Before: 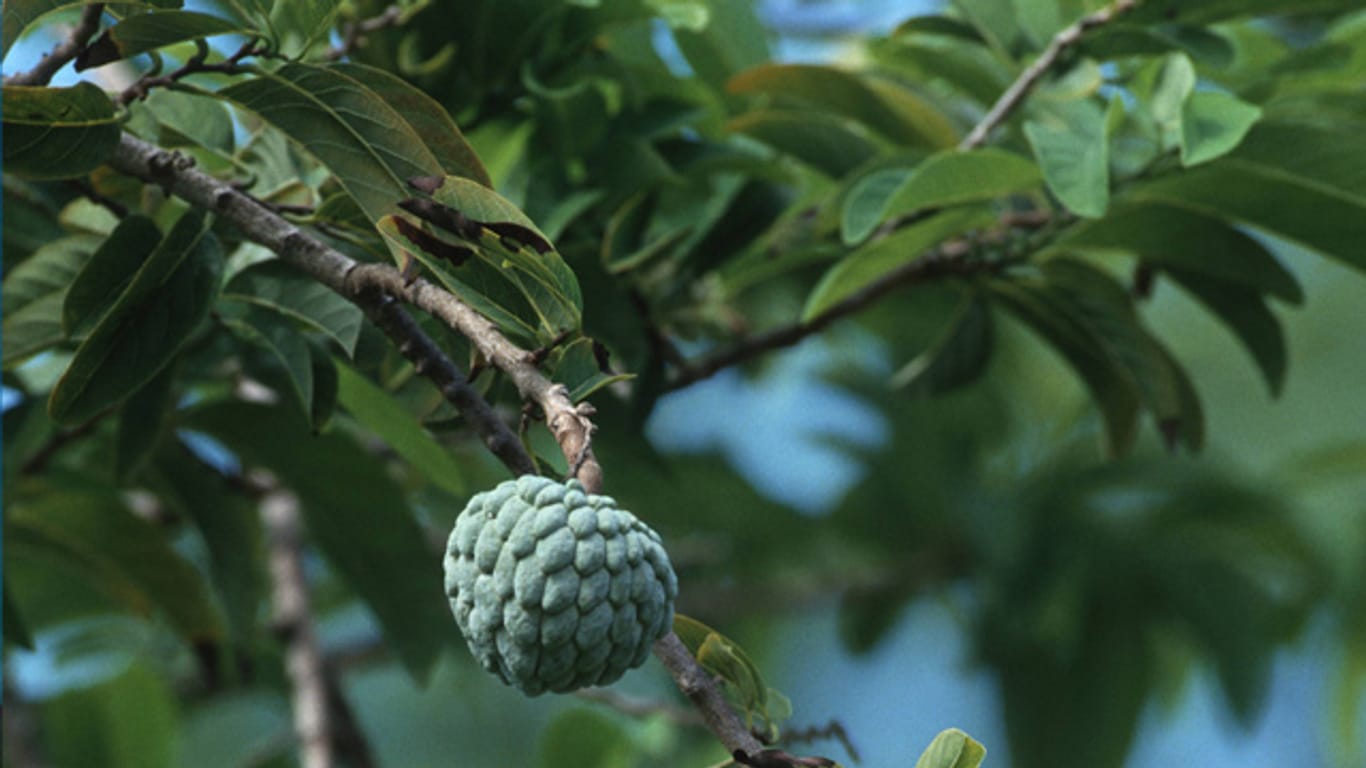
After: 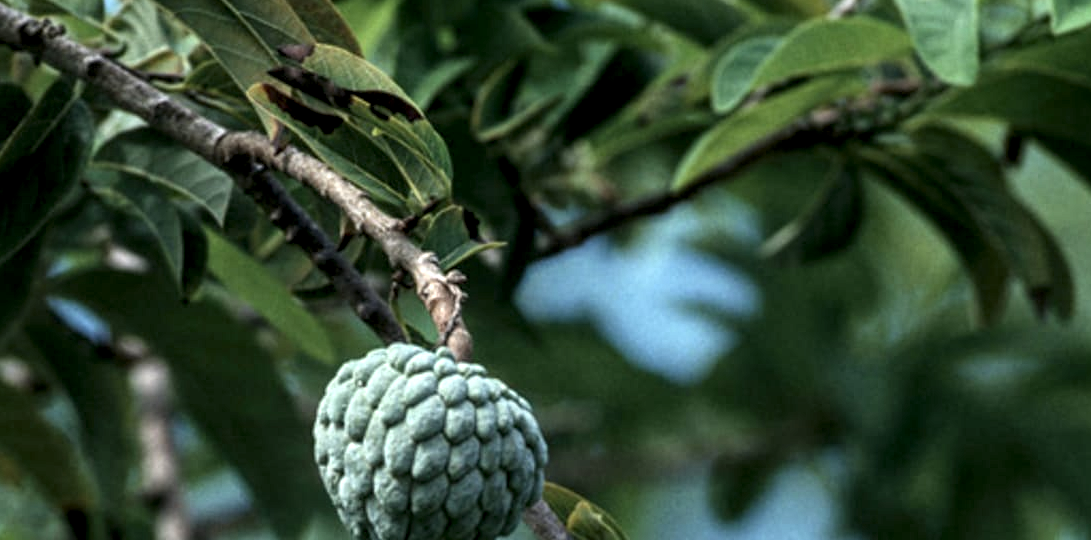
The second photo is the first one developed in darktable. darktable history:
local contrast: highlights 21%, shadows 70%, detail 170%
crop: left 9.53%, top 17.314%, right 10.557%, bottom 12.328%
